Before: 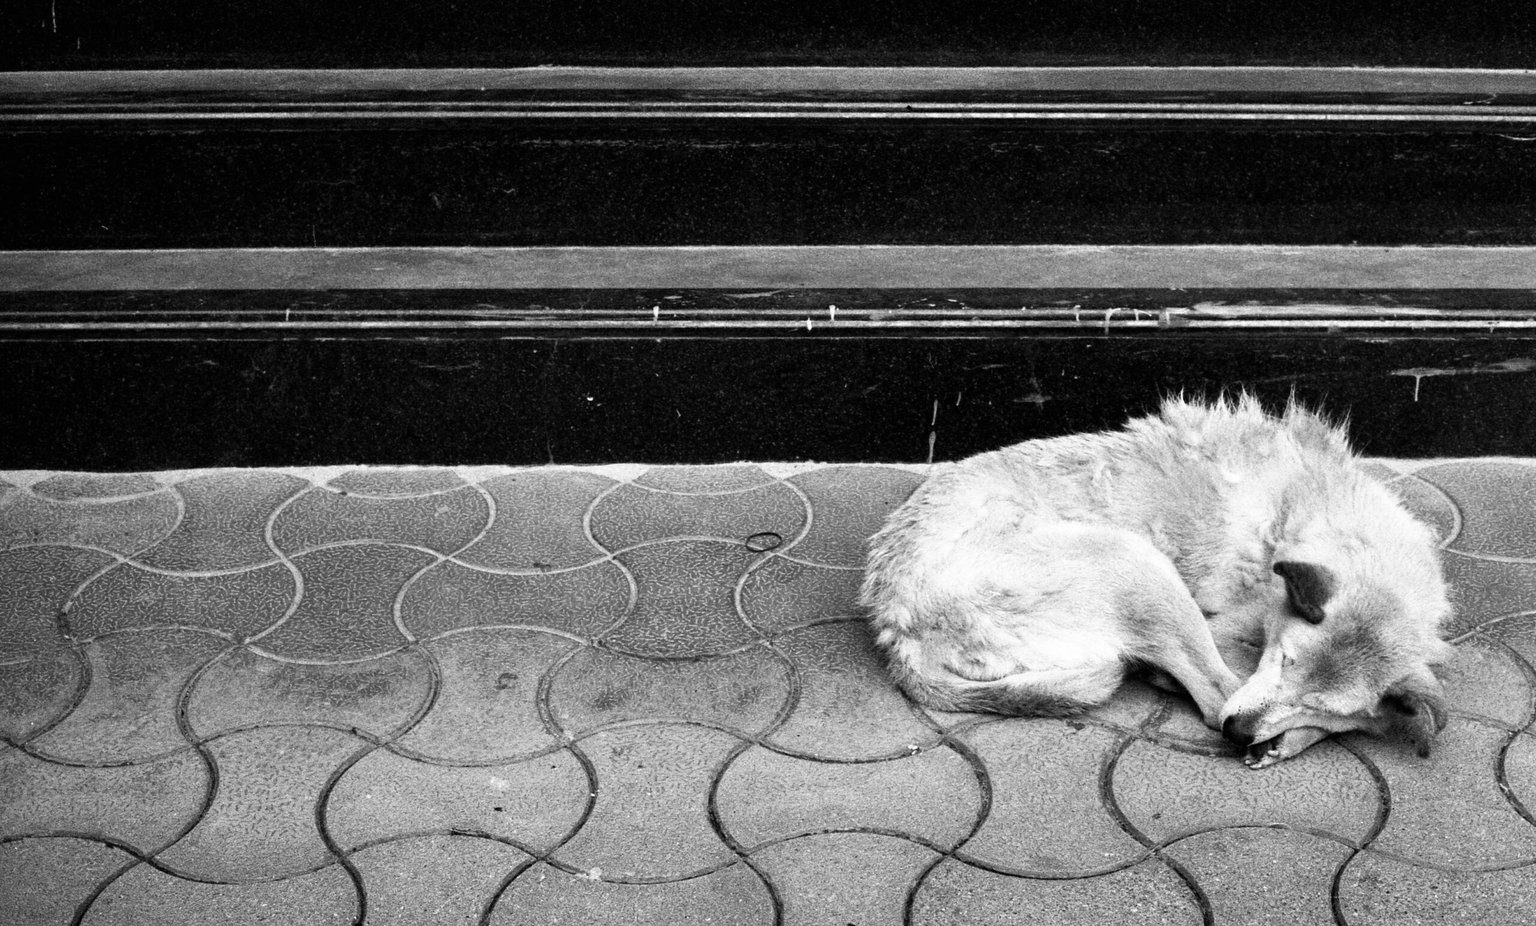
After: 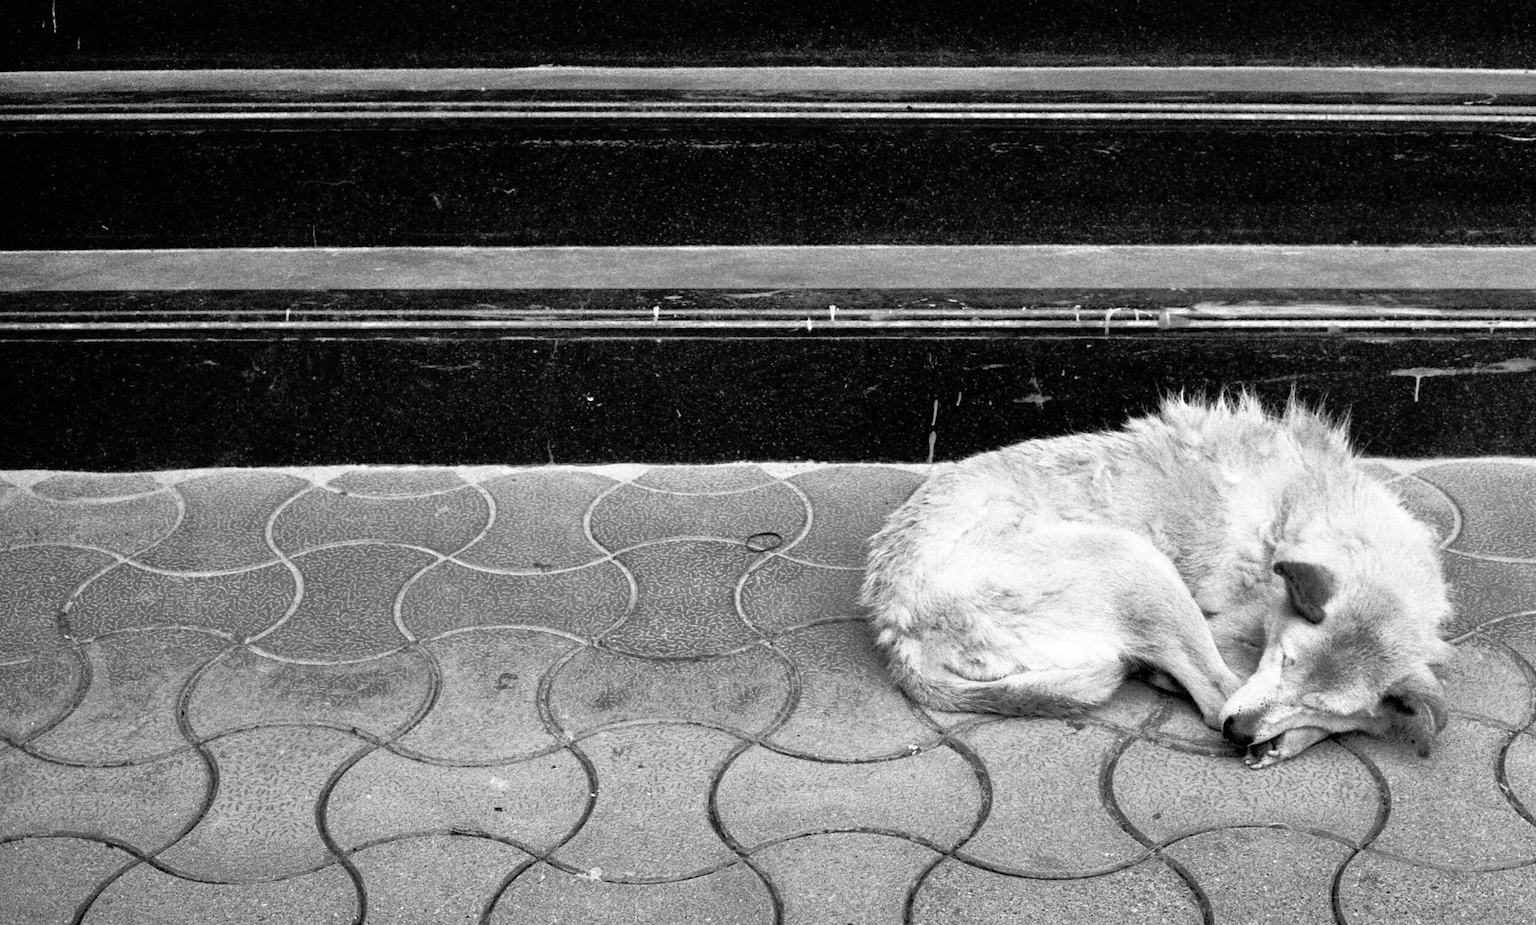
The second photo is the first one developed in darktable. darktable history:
tone equalizer: -7 EV 0.165 EV, -6 EV 0.573 EV, -5 EV 1.15 EV, -4 EV 1.3 EV, -3 EV 1.18 EV, -2 EV 0.6 EV, -1 EV 0.165 EV
